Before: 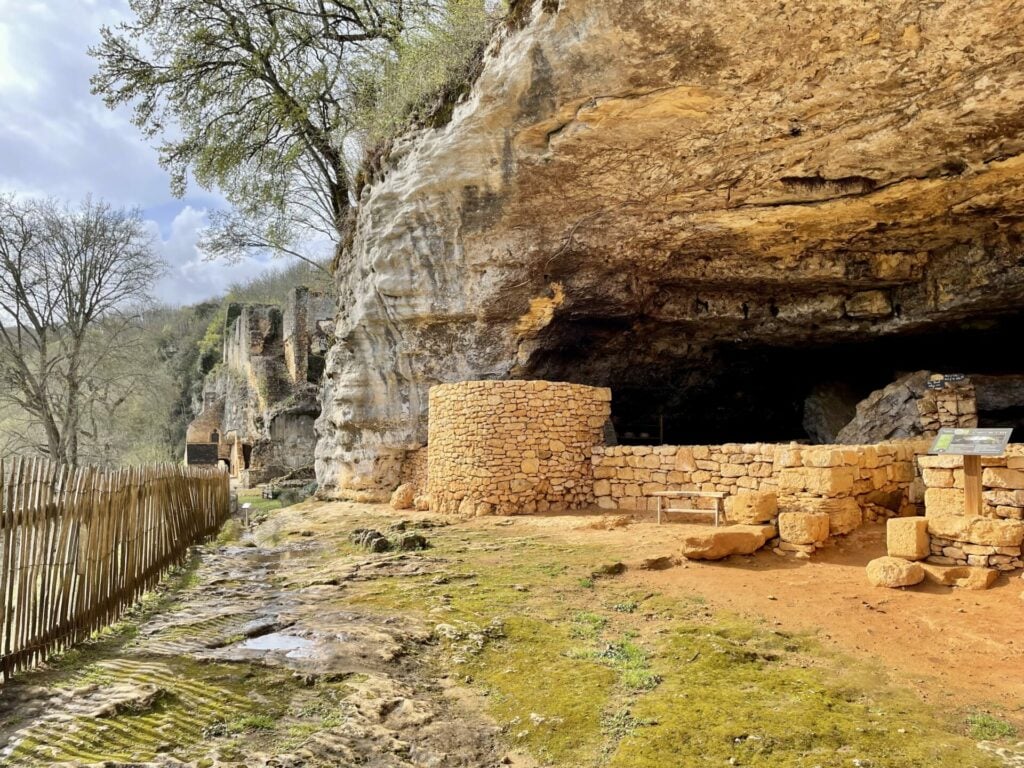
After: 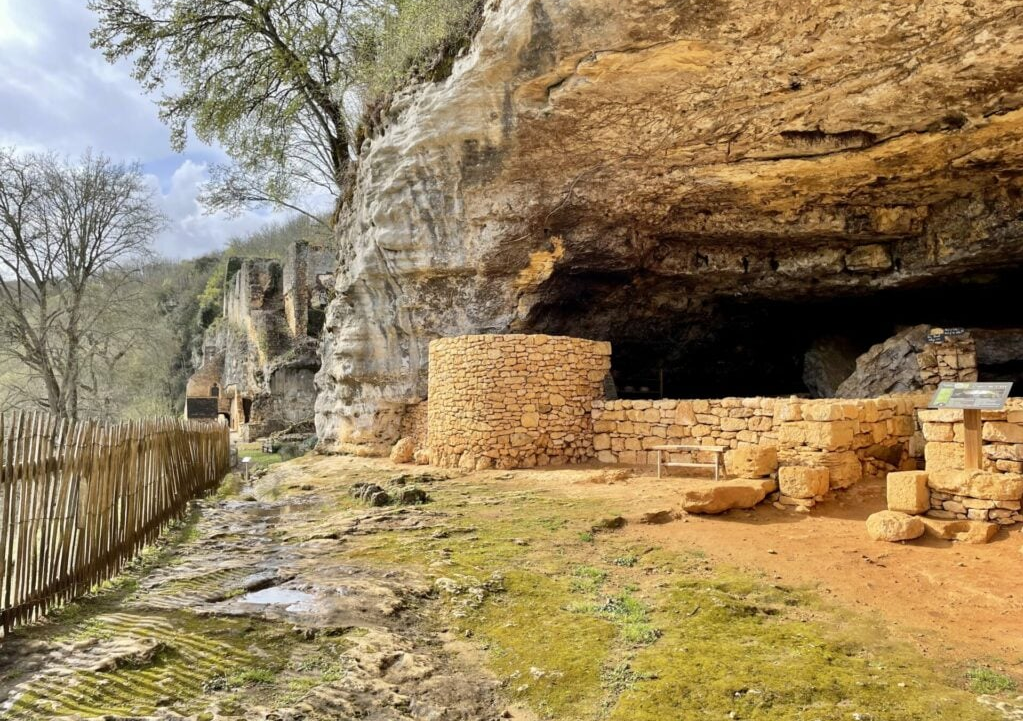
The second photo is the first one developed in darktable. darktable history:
crop and rotate: top 6.105%
exposure: exposure 0.028 EV, compensate highlight preservation false
